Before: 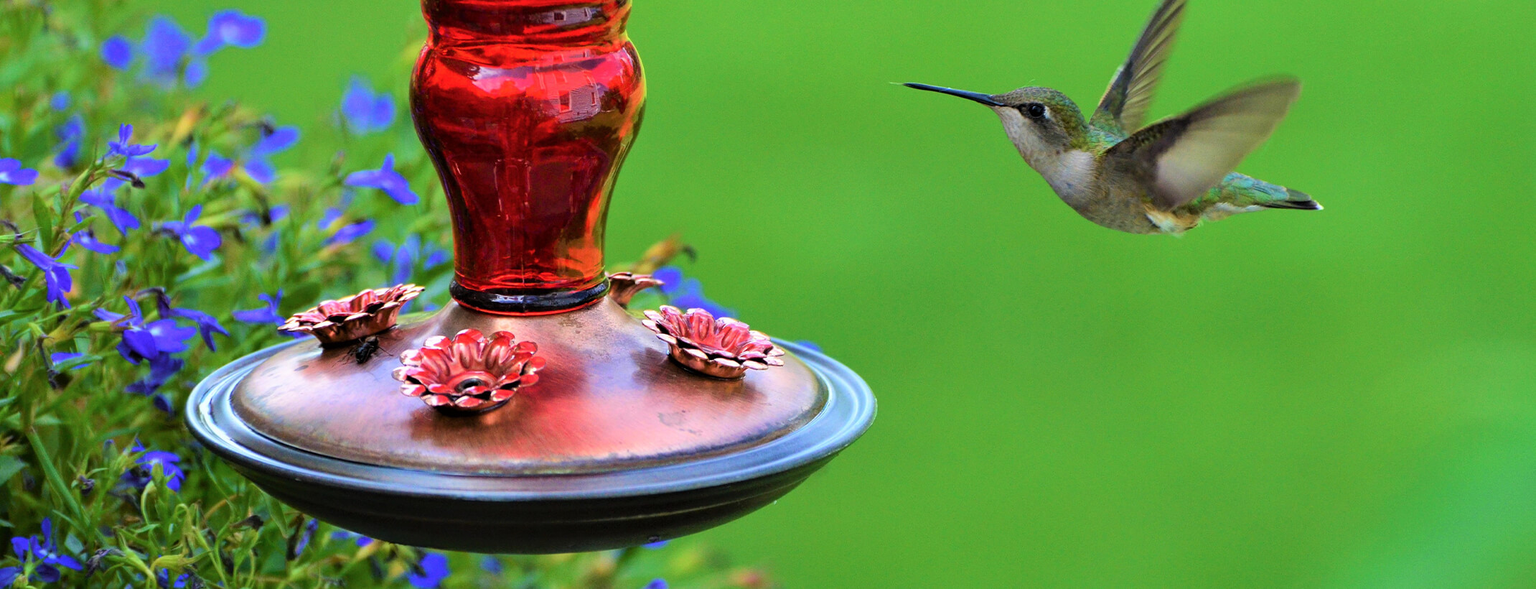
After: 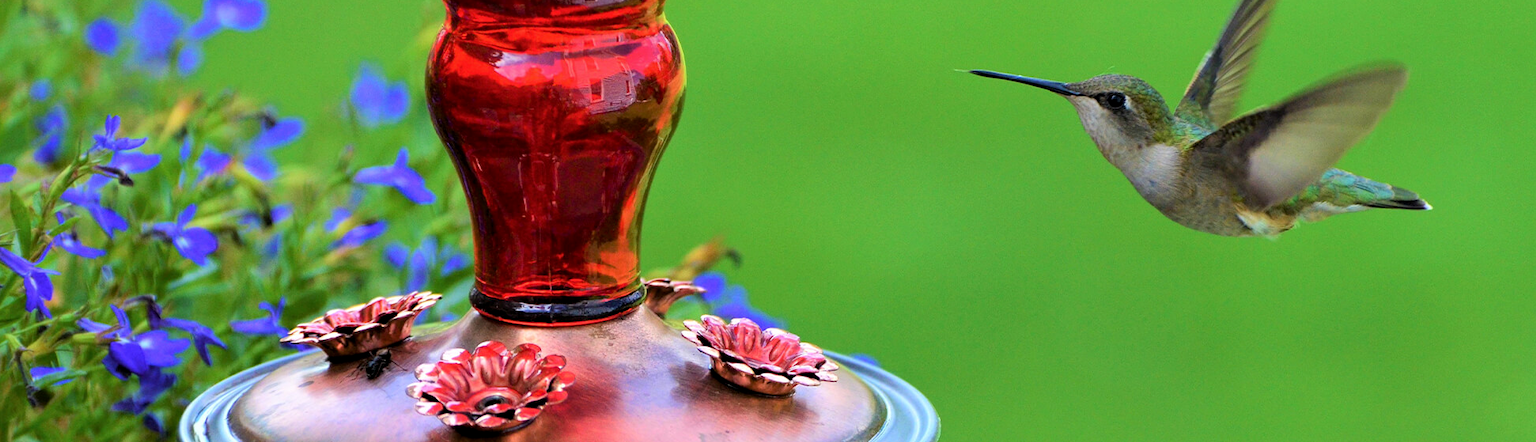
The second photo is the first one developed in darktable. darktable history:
exposure: black level correction 0.001, compensate exposure bias true, compensate highlight preservation false
crop: left 1.556%, top 3.378%, right 7.696%, bottom 28.413%
tone equalizer: on, module defaults
